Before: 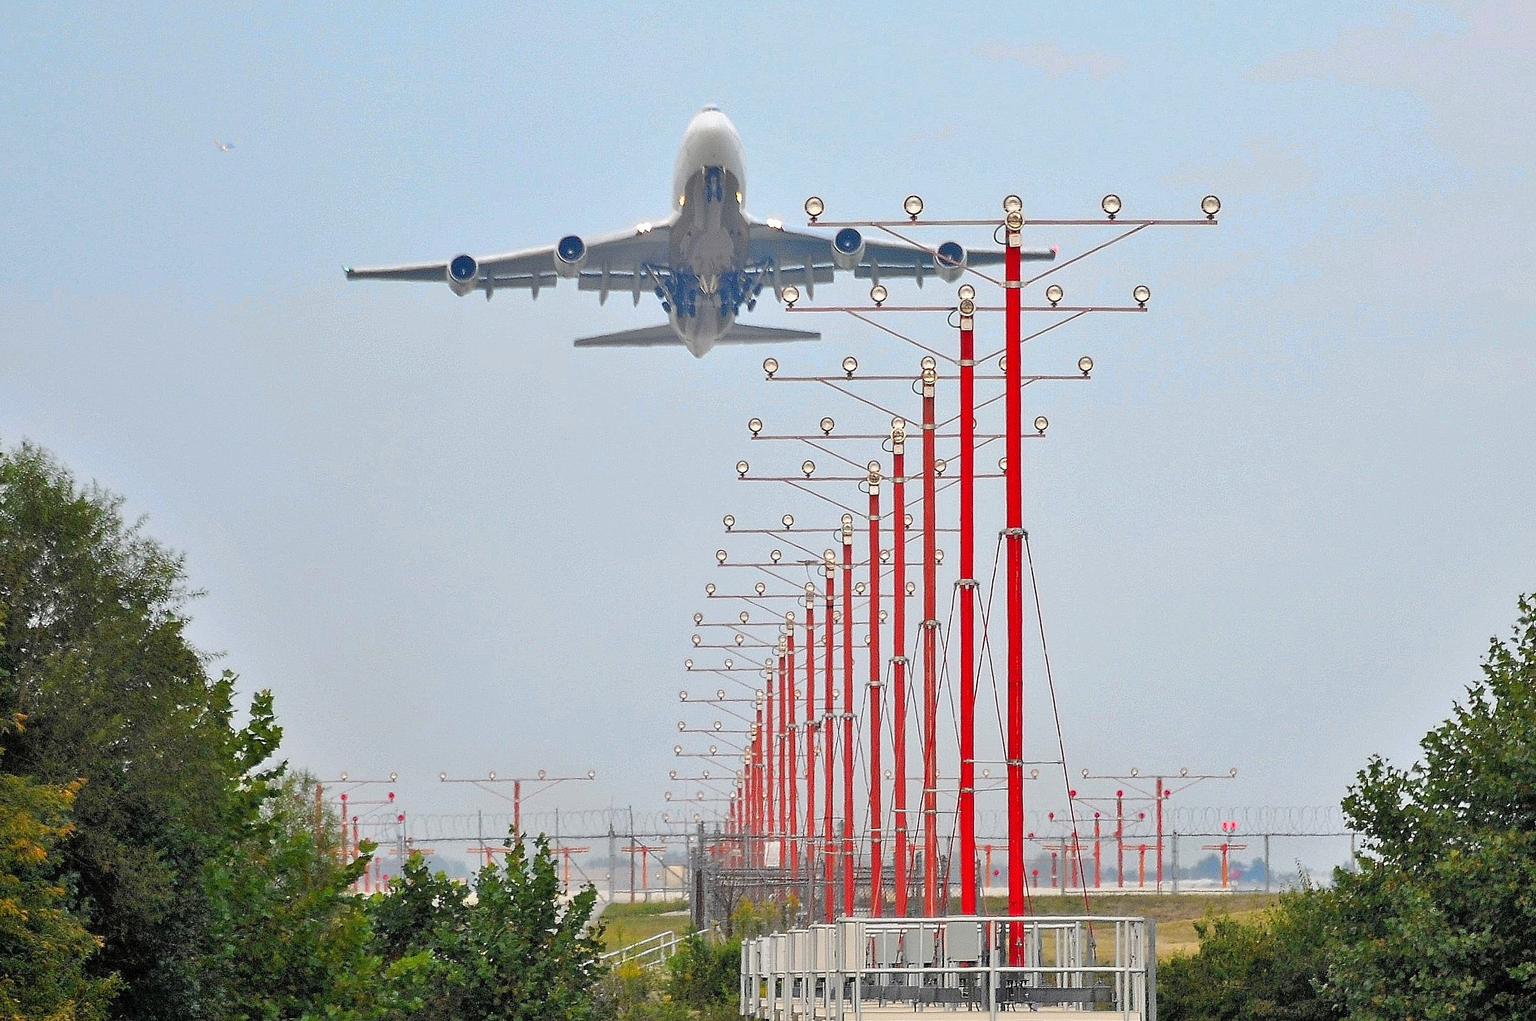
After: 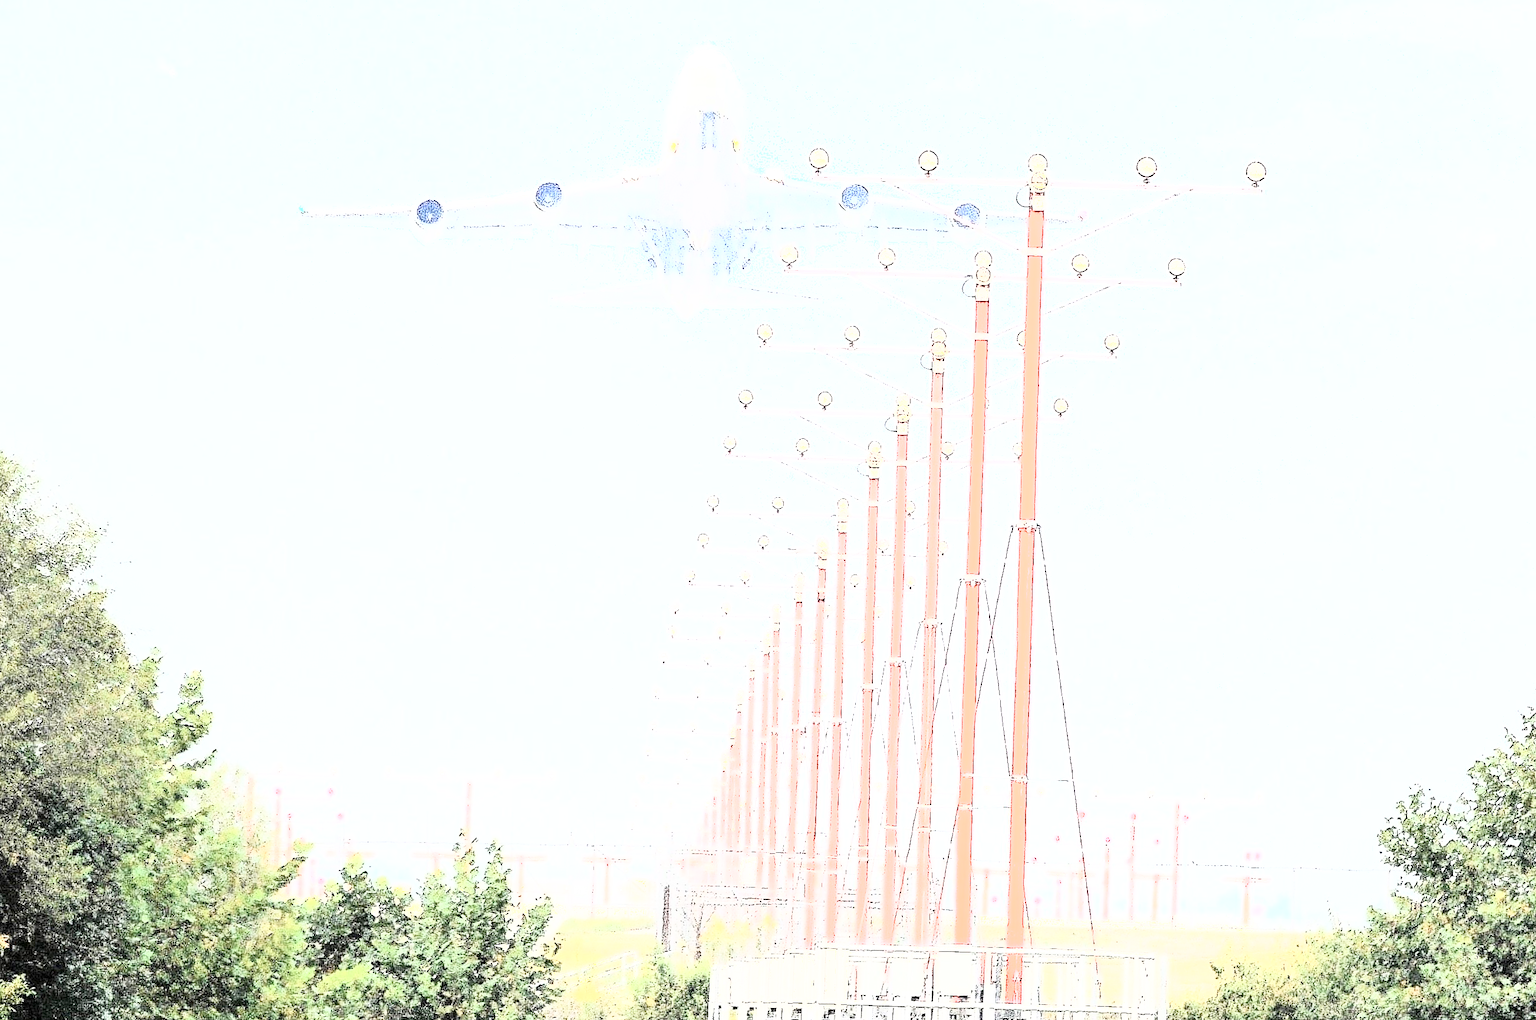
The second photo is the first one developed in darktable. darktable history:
crop and rotate: angle -1.96°, left 3.097%, top 4.154%, right 1.586%, bottom 0.529%
contrast brightness saturation: contrast 0.43, brightness 0.56, saturation -0.19
shadows and highlights: shadows -62.32, white point adjustment -5.22, highlights 61.59
exposure: black level correction 0.001, exposure 1.646 EV, compensate exposure bias true, compensate highlight preservation false
